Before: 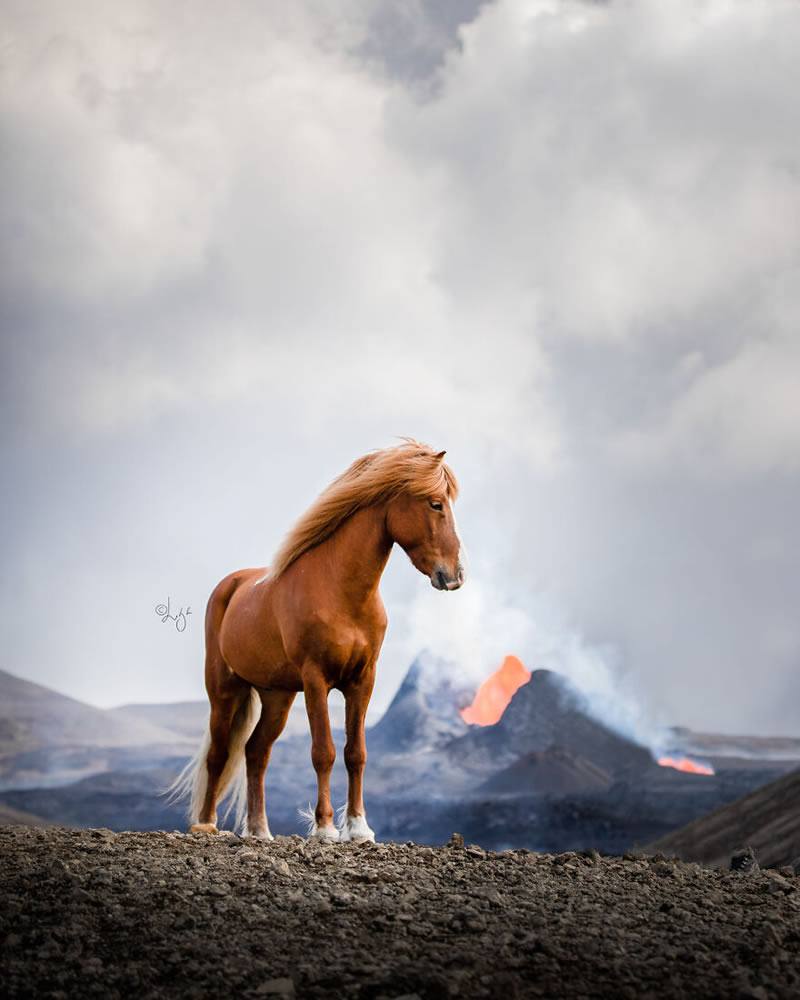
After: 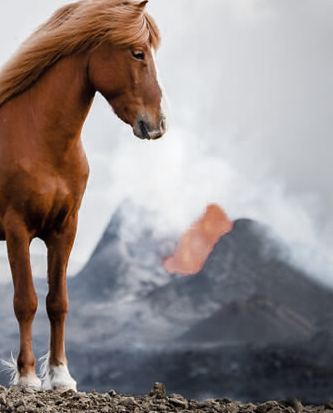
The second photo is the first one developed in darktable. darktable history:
color zones: curves: ch0 [(0.035, 0.242) (0.25, 0.5) (0.384, 0.214) (0.488, 0.255) (0.75, 0.5)]; ch1 [(0.063, 0.379) (0.25, 0.5) (0.354, 0.201) (0.489, 0.085) (0.729, 0.271)]; ch2 [(0.25, 0.5) (0.38, 0.517) (0.442, 0.51) (0.735, 0.456)]
crop: left 37.37%, top 45.162%, right 20.731%, bottom 13.486%
color correction: highlights b* -0.053, saturation 0.864
